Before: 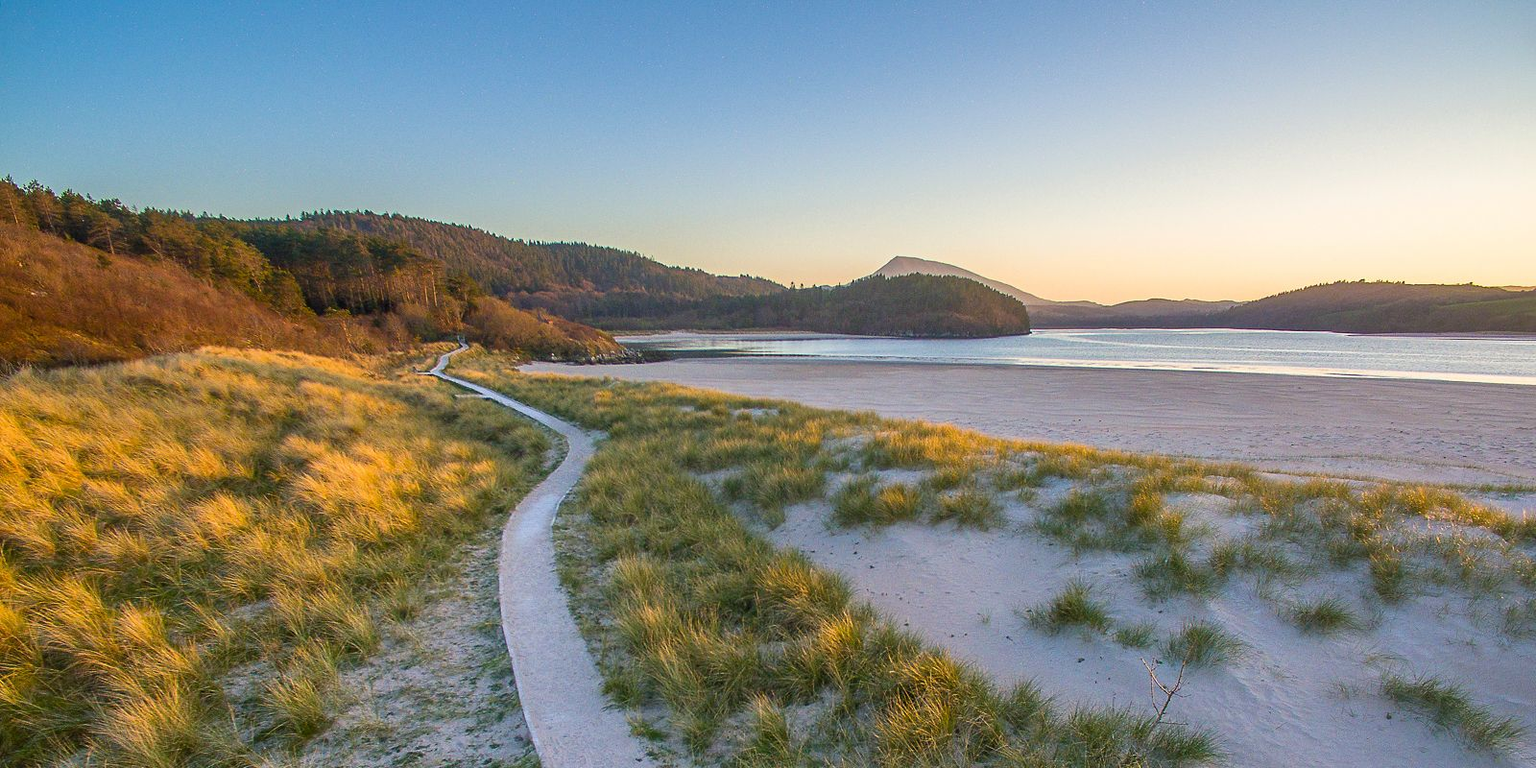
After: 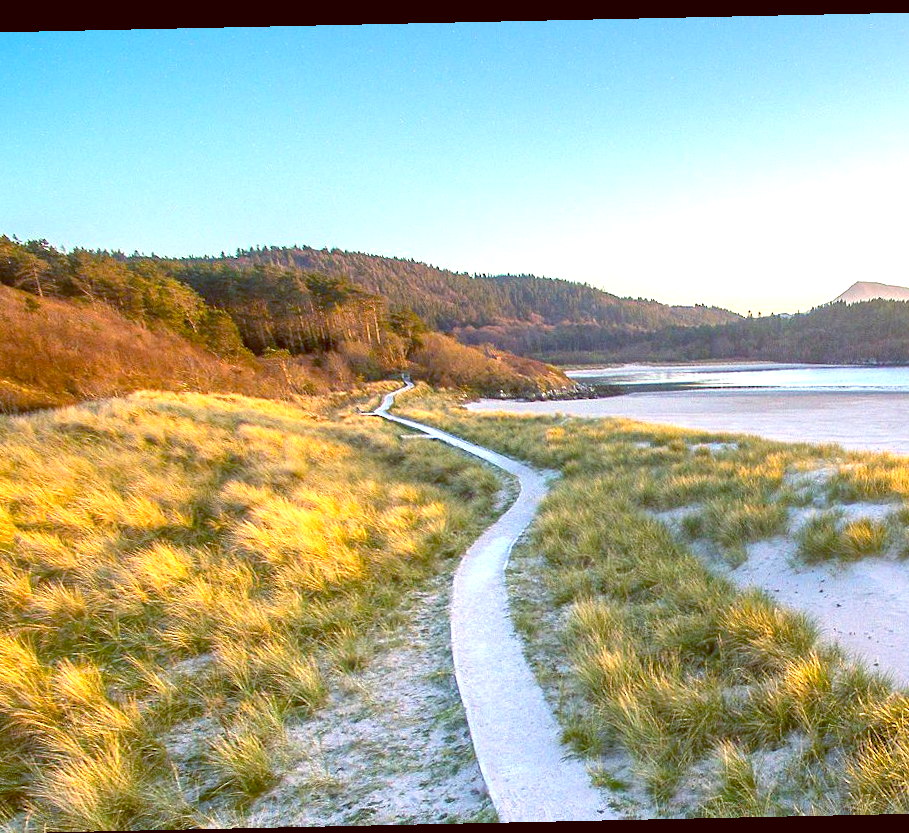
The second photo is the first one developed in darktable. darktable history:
crop: left 5.114%, right 38.589%
exposure: black level correction 0, exposure 1.125 EV, compensate exposure bias true, compensate highlight preservation false
rotate and perspective: rotation -1.24°, automatic cropping off
color balance: lift [1, 1.015, 1.004, 0.985], gamma [1, 0.958, 0.971, 1.042], gain [1, 0.956, 0.977, 1.044]
